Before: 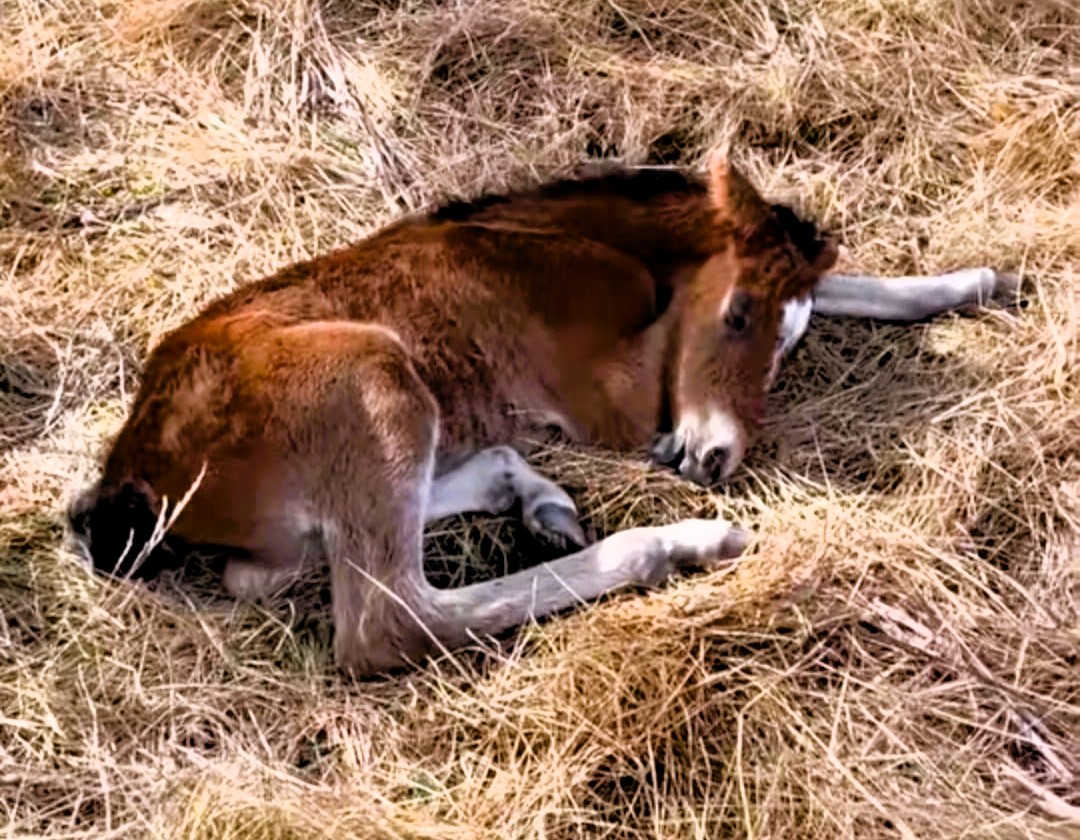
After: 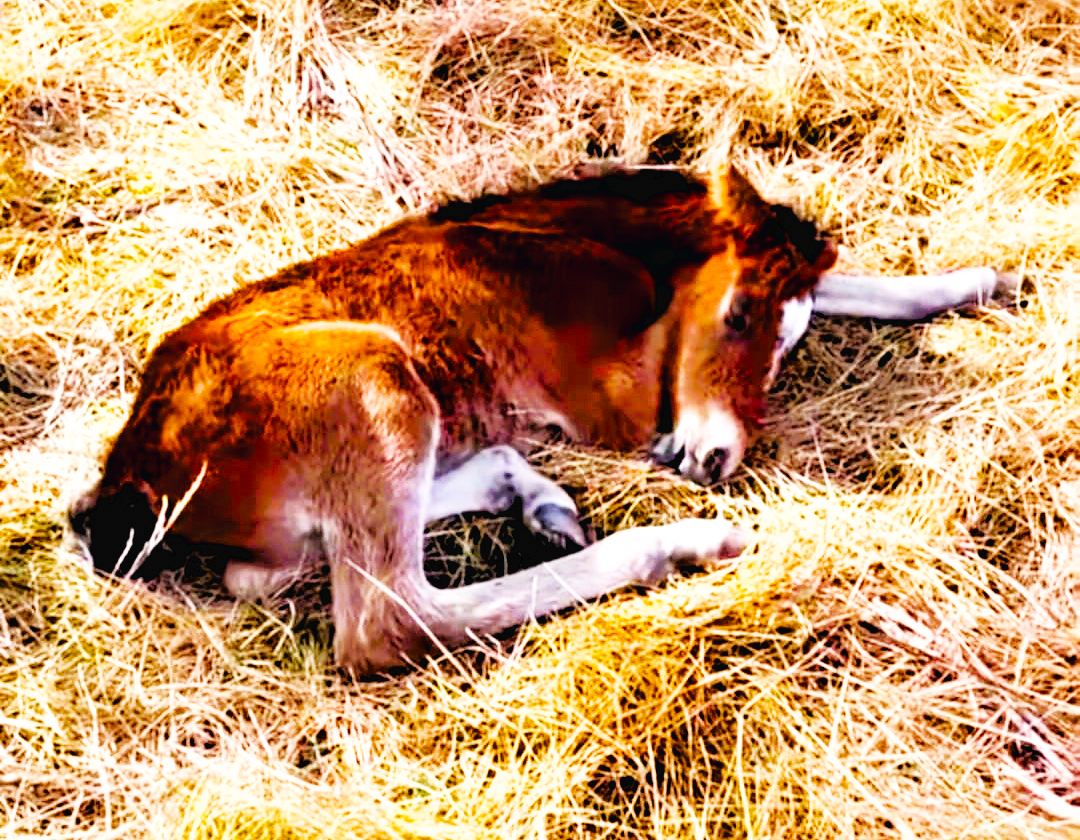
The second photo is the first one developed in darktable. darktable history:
base curve: curves: ch0 [(0, 0.003) (0.001, 0.002) (0.006, 0.004) (0.02, 0.022) (0.048, 0.086) (0.094, 0.234) (0.162, 0.431) (0.258, 0.629) (0.385, 0.8) (0.548, 0.918) (0.751, 0.988) (1, 1)], preserve colors none
color balance rgb: power › hue 61.14°, linear chroma grading › global chroma 14.69%, perceptual saturation grading › global saturation 29.576%, global vibrance 9.273%
